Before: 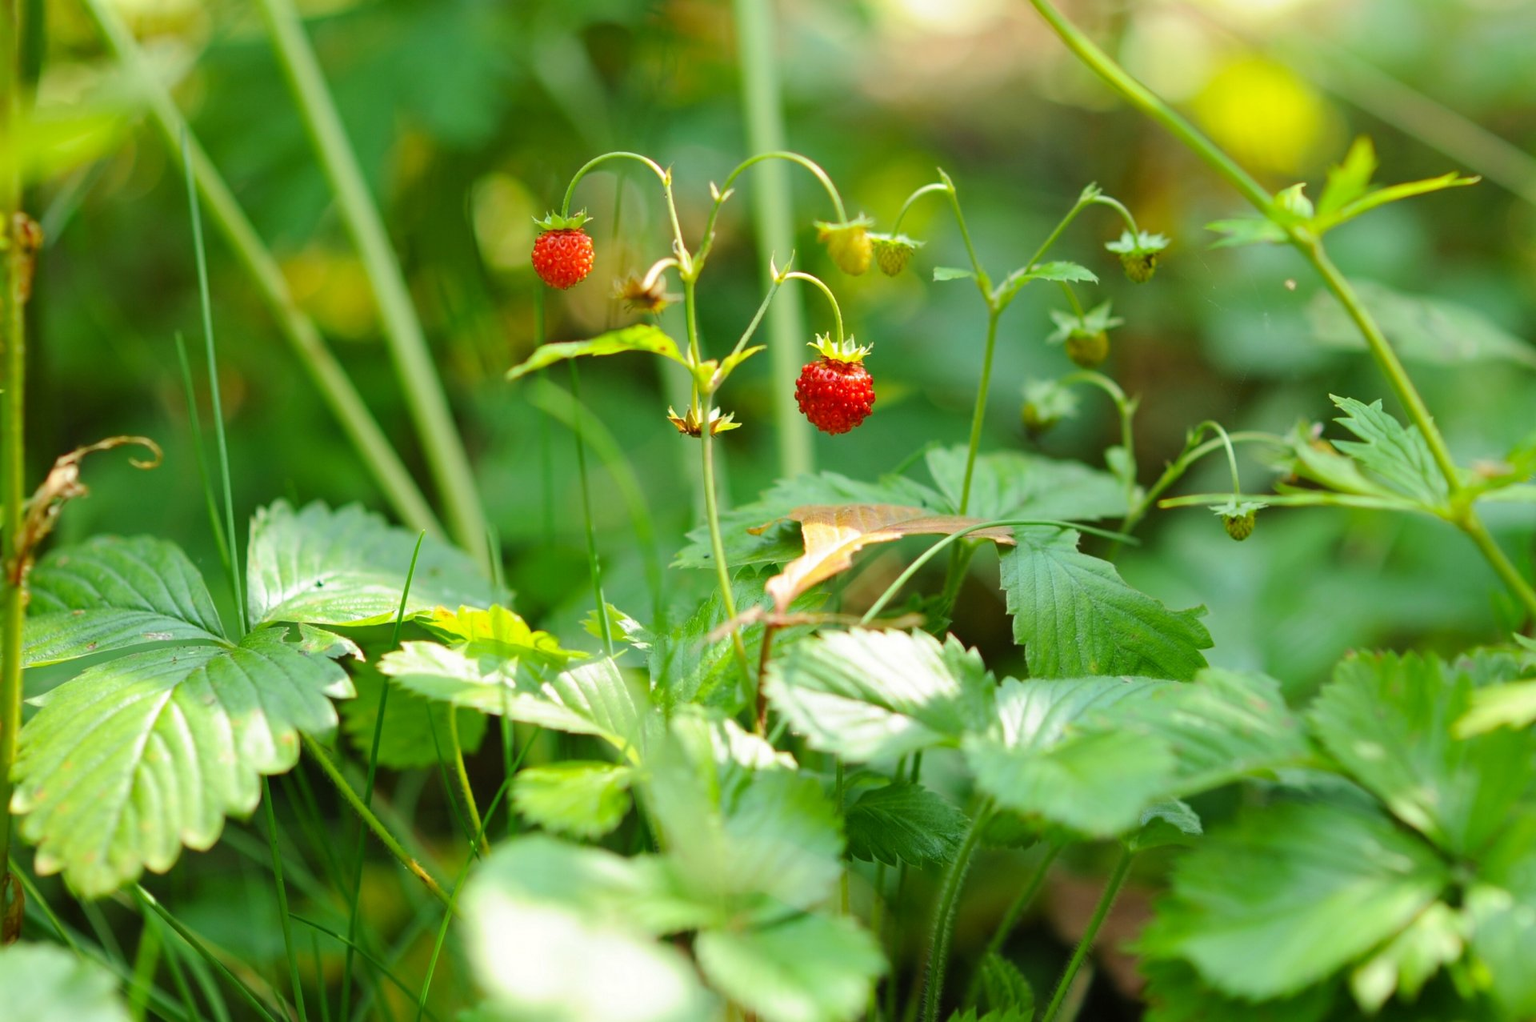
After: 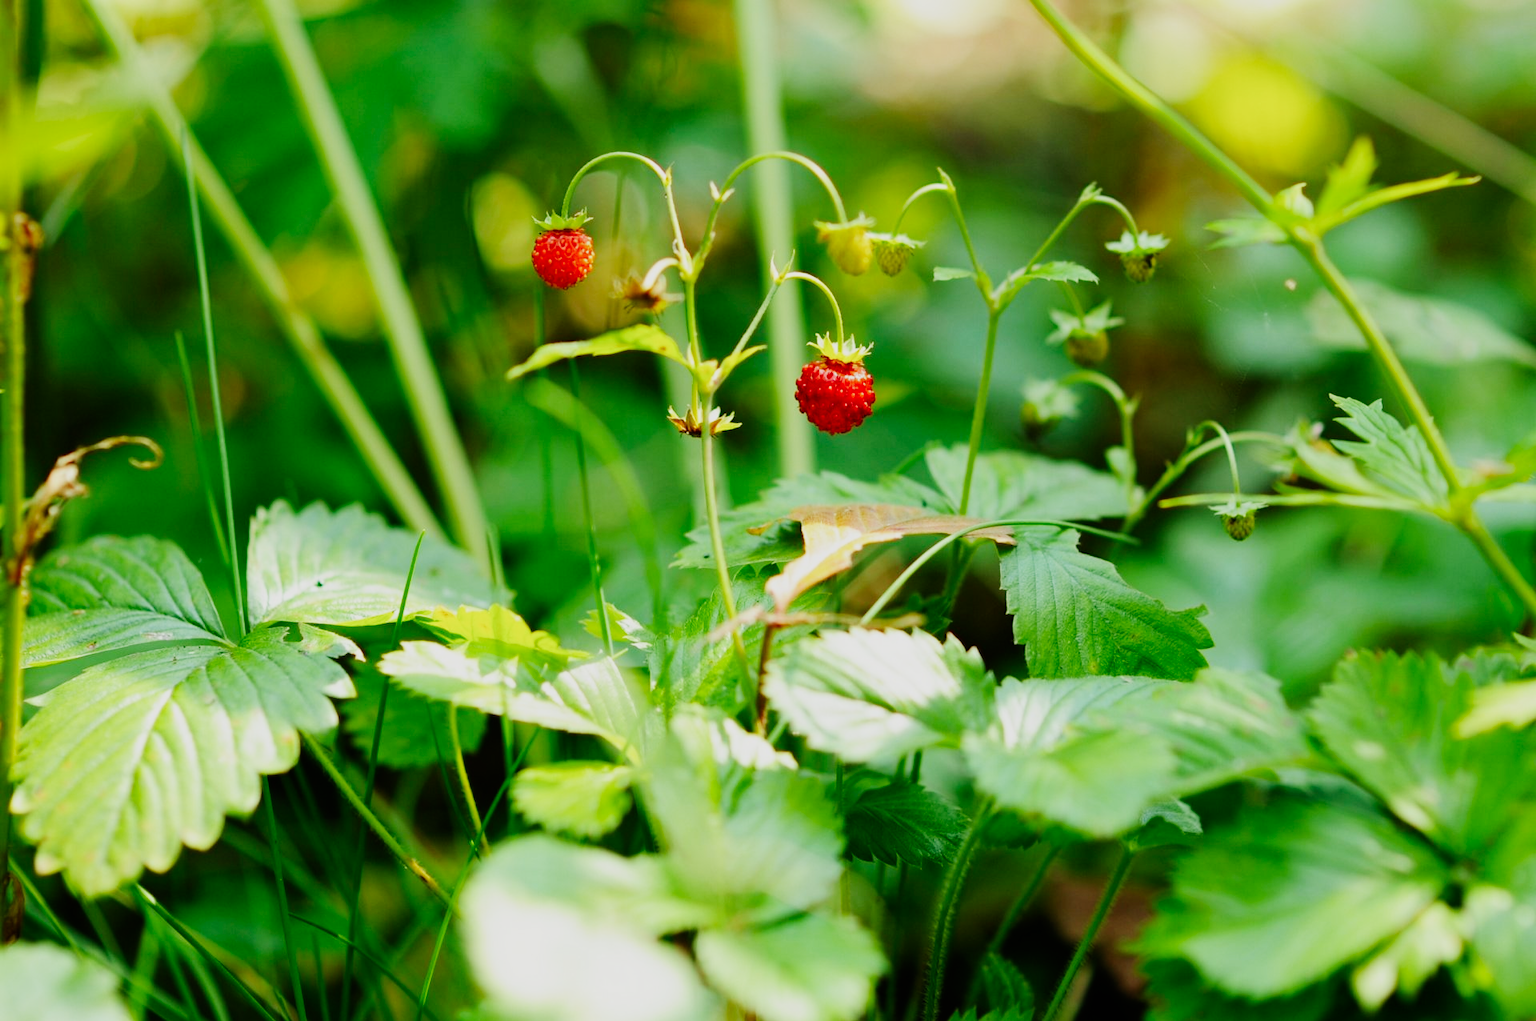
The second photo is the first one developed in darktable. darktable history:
contrast equalizer: y [[0.5 ×6], [0.5 ×6], [0.5, 0.5, 0.501, 0.545, 0.707, 0.863], [0 ×6], [0 ×6]]
sigmoid: contrast 1.8, skew -0.2, preserve hue 0%, red attenuation 0.1, red rotation 0.035, green attenuation 0.1, green rotation -0.017, blue attenuation 0.15, blue rotation -0.052, base primaries Rec2020
